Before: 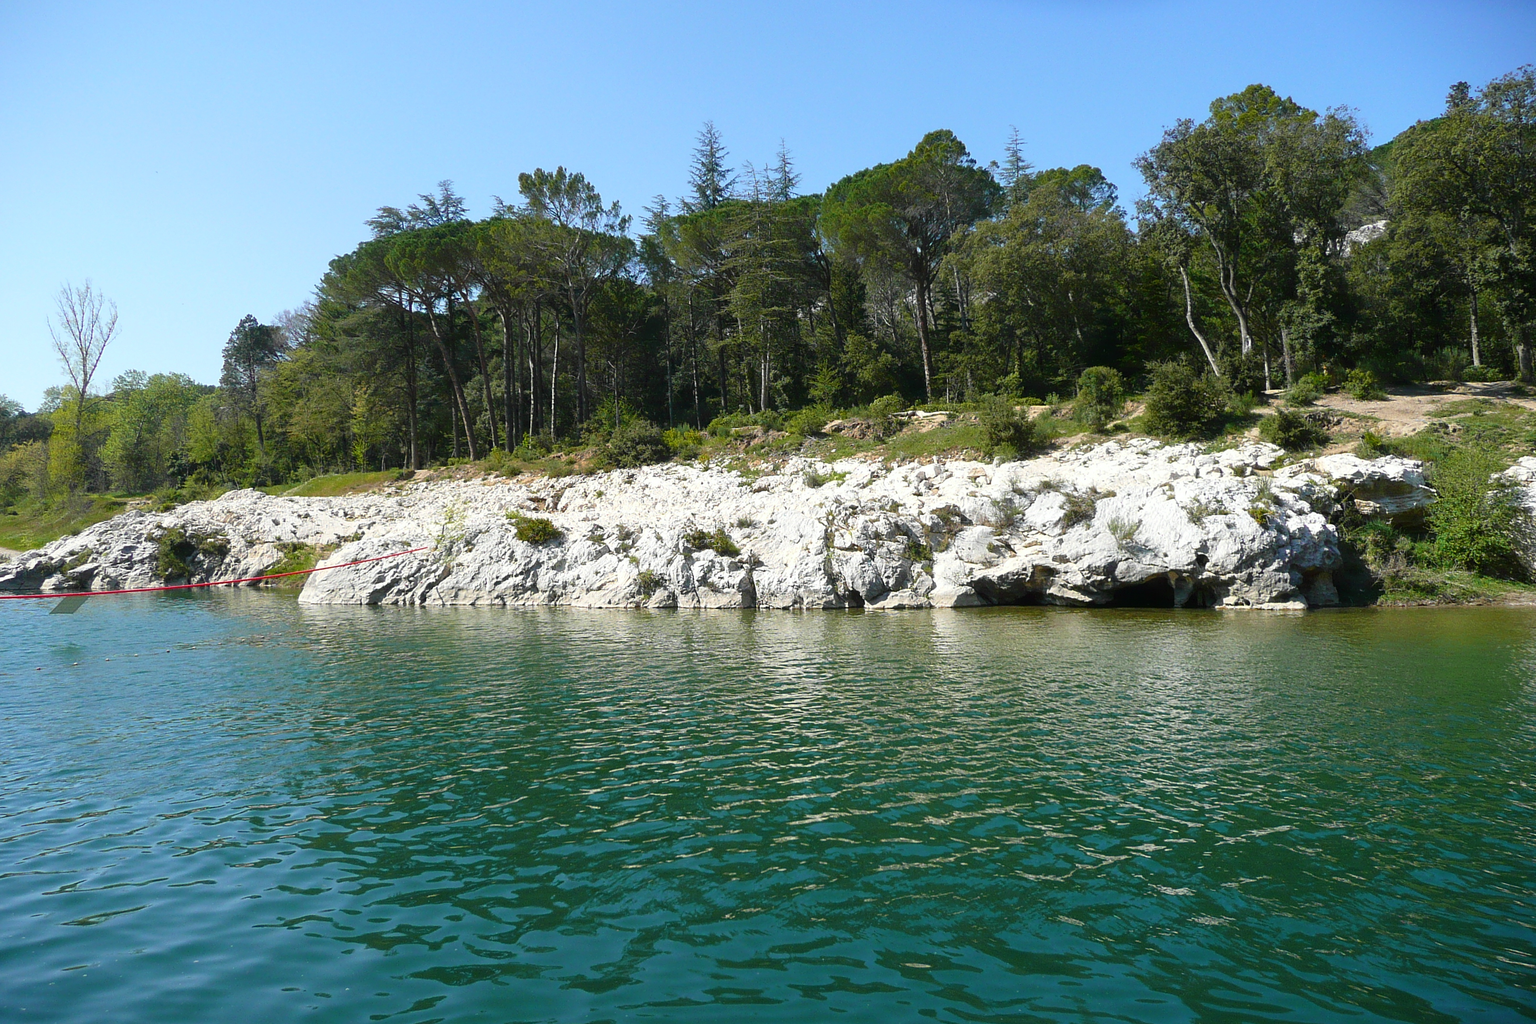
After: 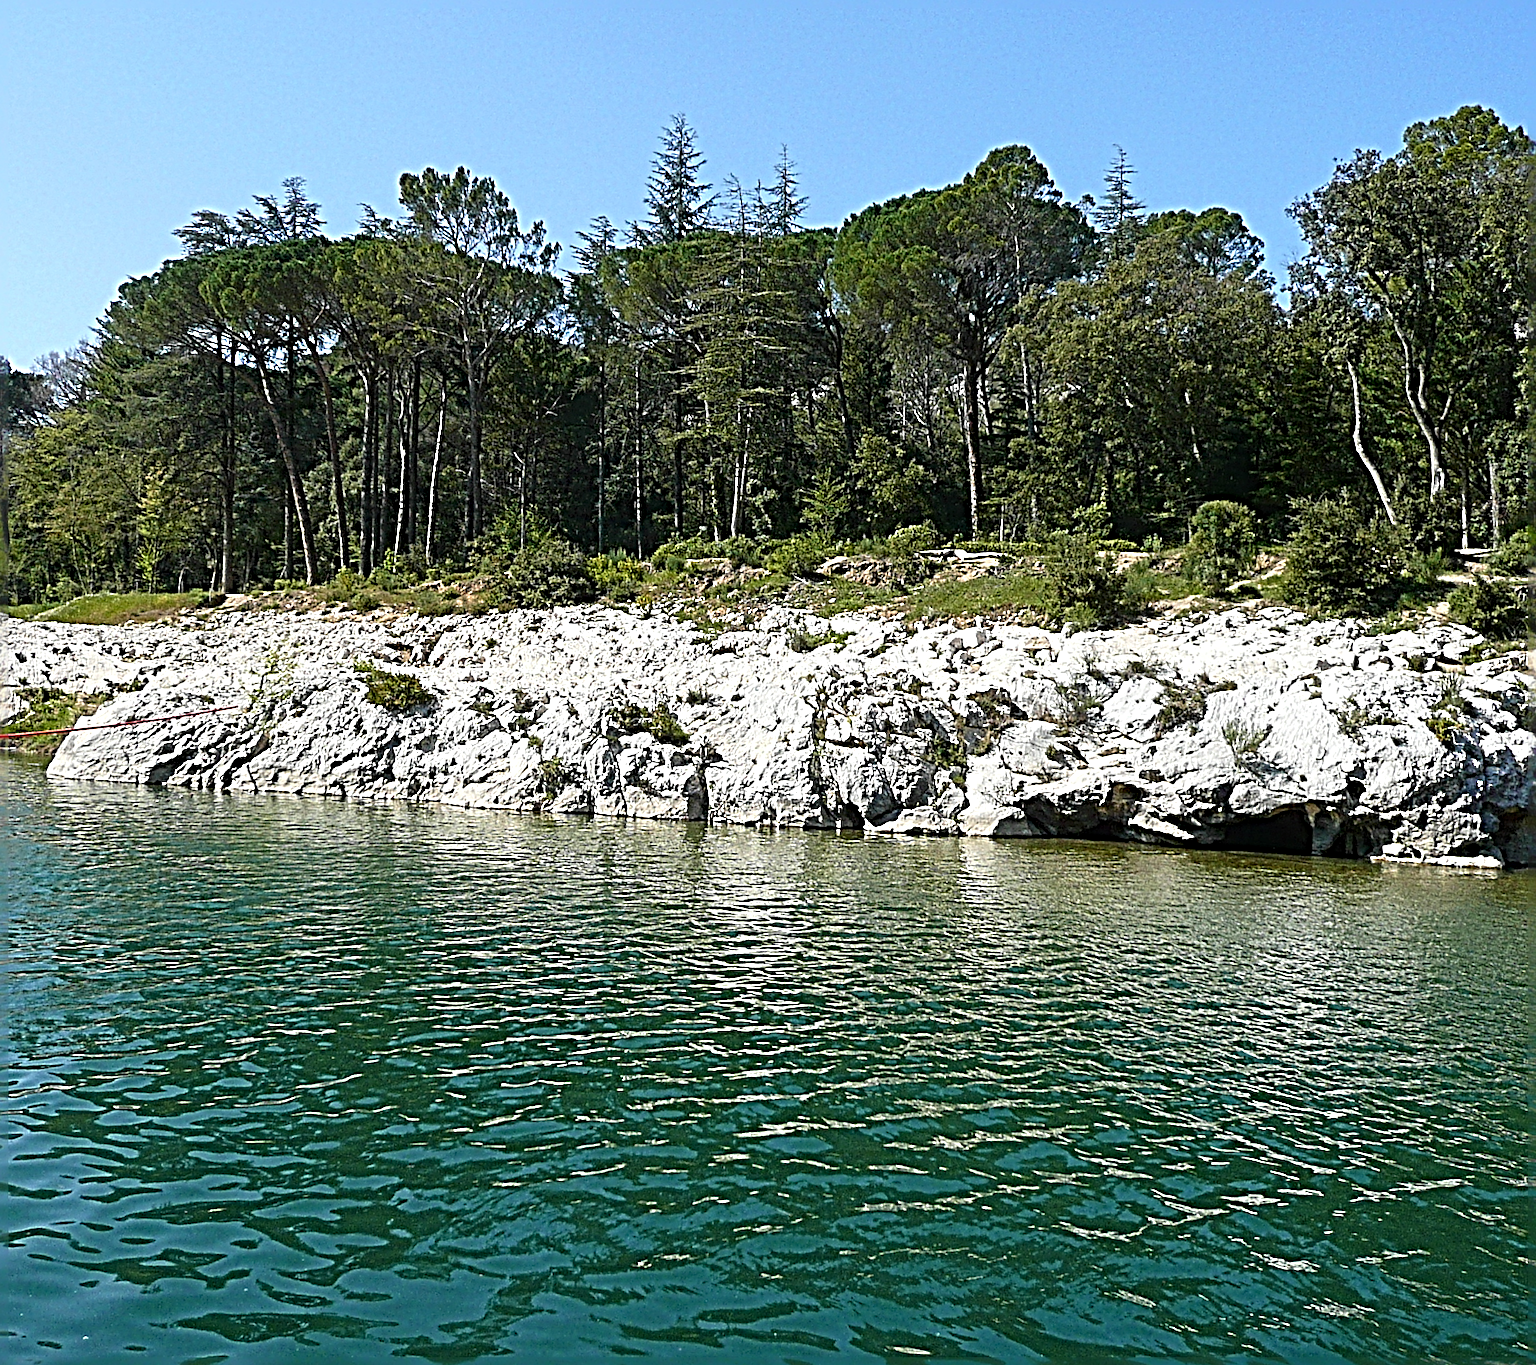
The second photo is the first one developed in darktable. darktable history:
sharpen: radius 6.3, amount 1.8, threshold 0
crop and rotate: angle -3.27°, left 14.277%, top 0.028%, right 10.766%, bottom 0.028%
